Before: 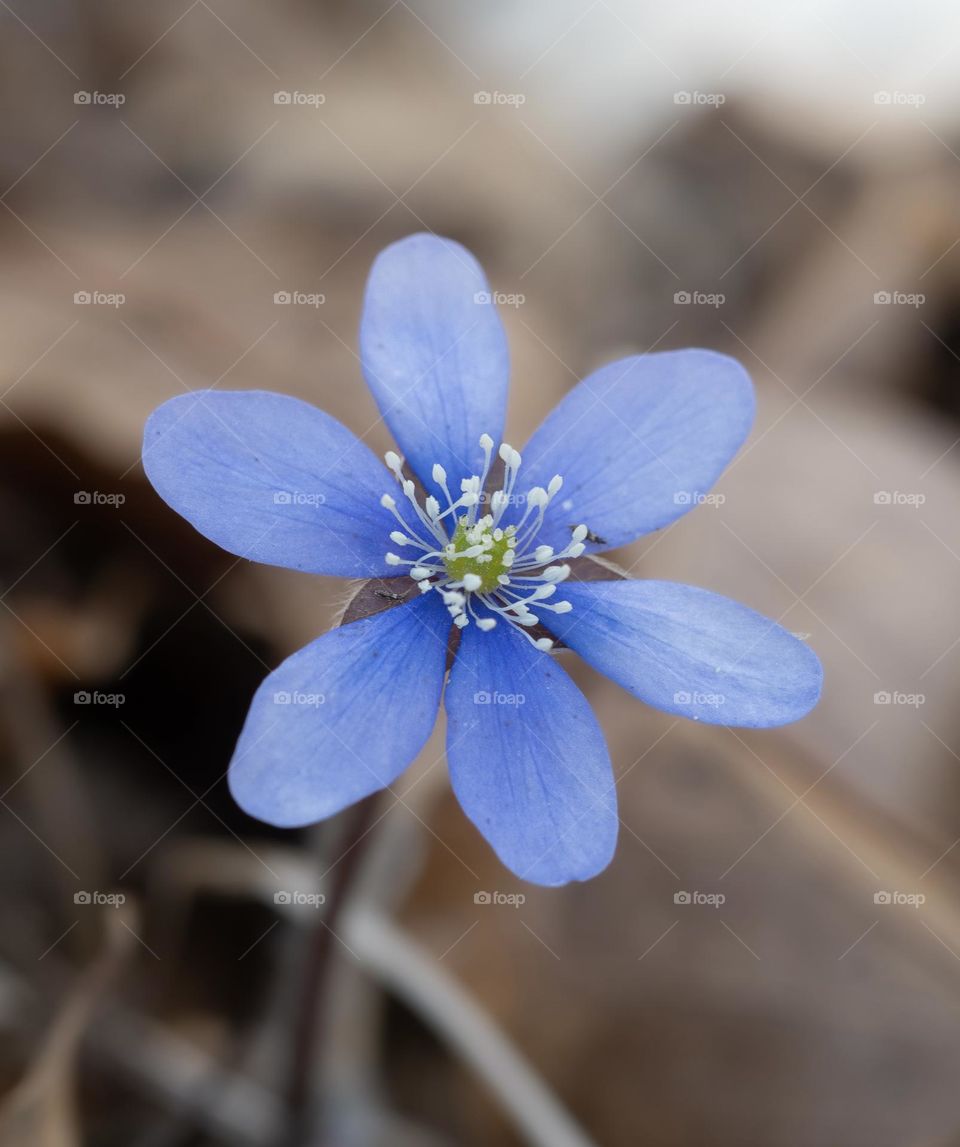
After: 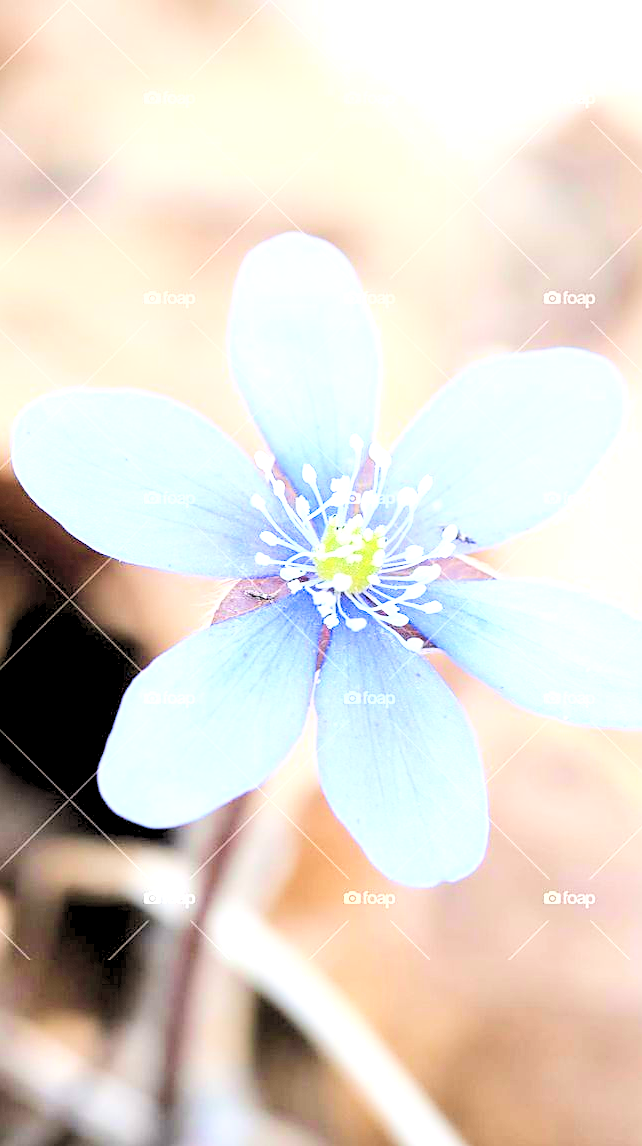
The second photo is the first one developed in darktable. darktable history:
local contrast: highlights 101%, shadows 99%, detail 119%, midtone range 0.2
velvia: strength 28.63%
exposure: black level correction 0, exposure 1.2 EV, compensate highlight preservation false
sharpen: on, module defaults
crop and rotate: left 13.629%, right 19.495%
base curve: curves: ch0 [(0, 0) (0.028, 0.03) (0.121, 0.232) (0.46, 0.748) (0.859, 0.968) (1, 1)]
levels: levels [0.072, 0.414, 0.976]
tone curve: curves: ch0 [(0, 0) (0.003, 0.032) (0.011, 0.033) (0.025, 0.036) (0.044, 0.046) (0.069, 0.069) (0.1, 0.108) (0.136, 0.157) (0.177, 0.208) (0.224, 0.256) (0.277, 0.313) (0.335, 0.379) (0.399, 0.444) (0.468, 0.514) (0.543, 0.595) (0.623, 0.687) (0.709, 0.772) (0.801, 0.854) (0.898, 0.933) (1, 1)], color space Lab, independent channels, preserve colors none
